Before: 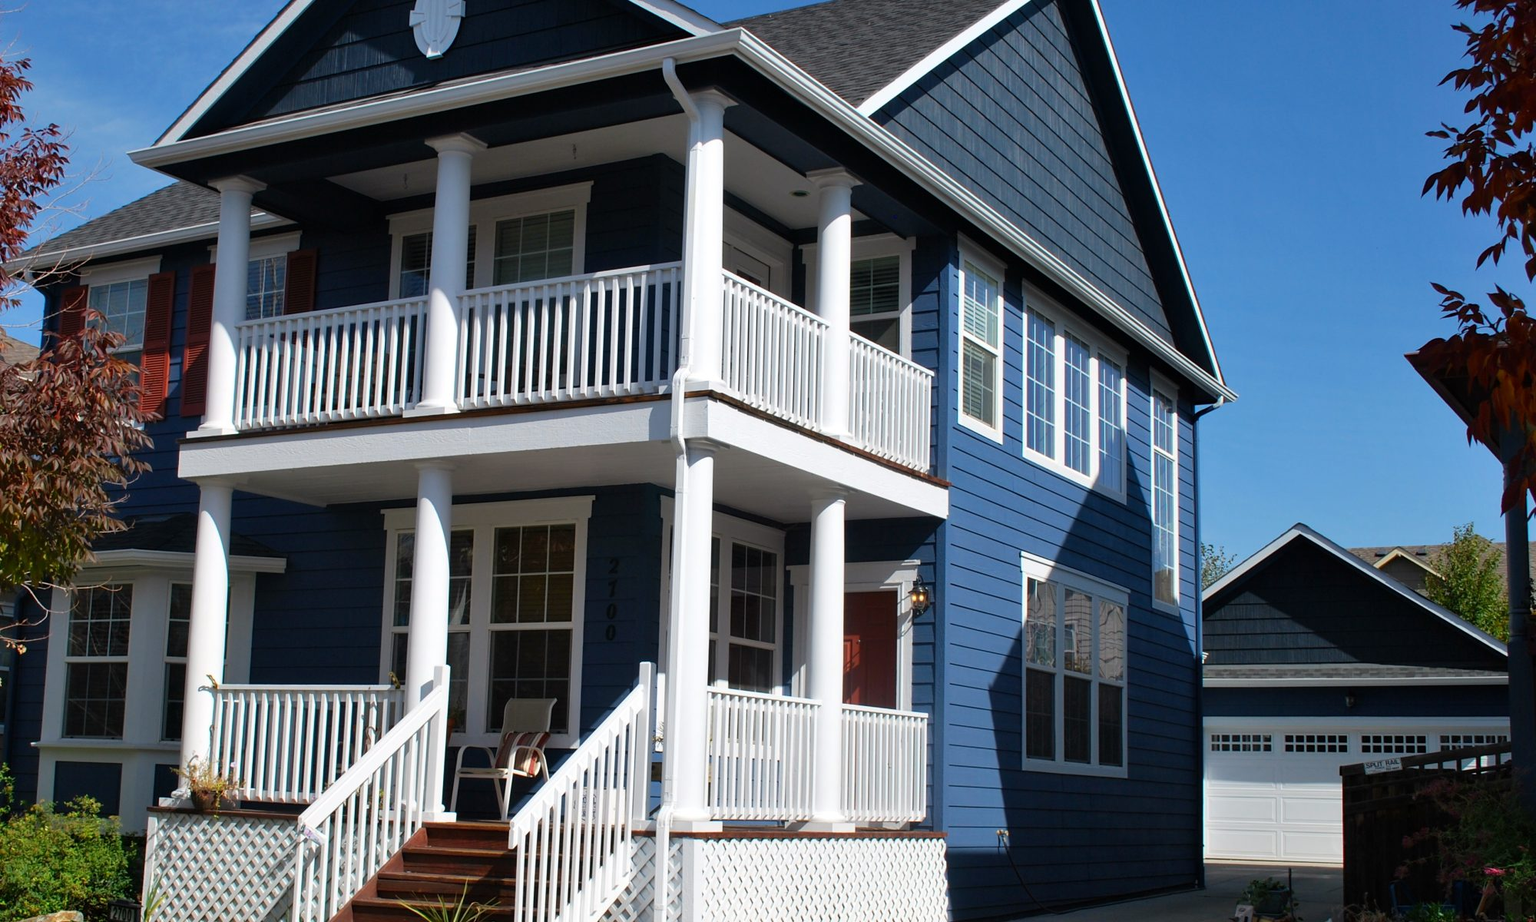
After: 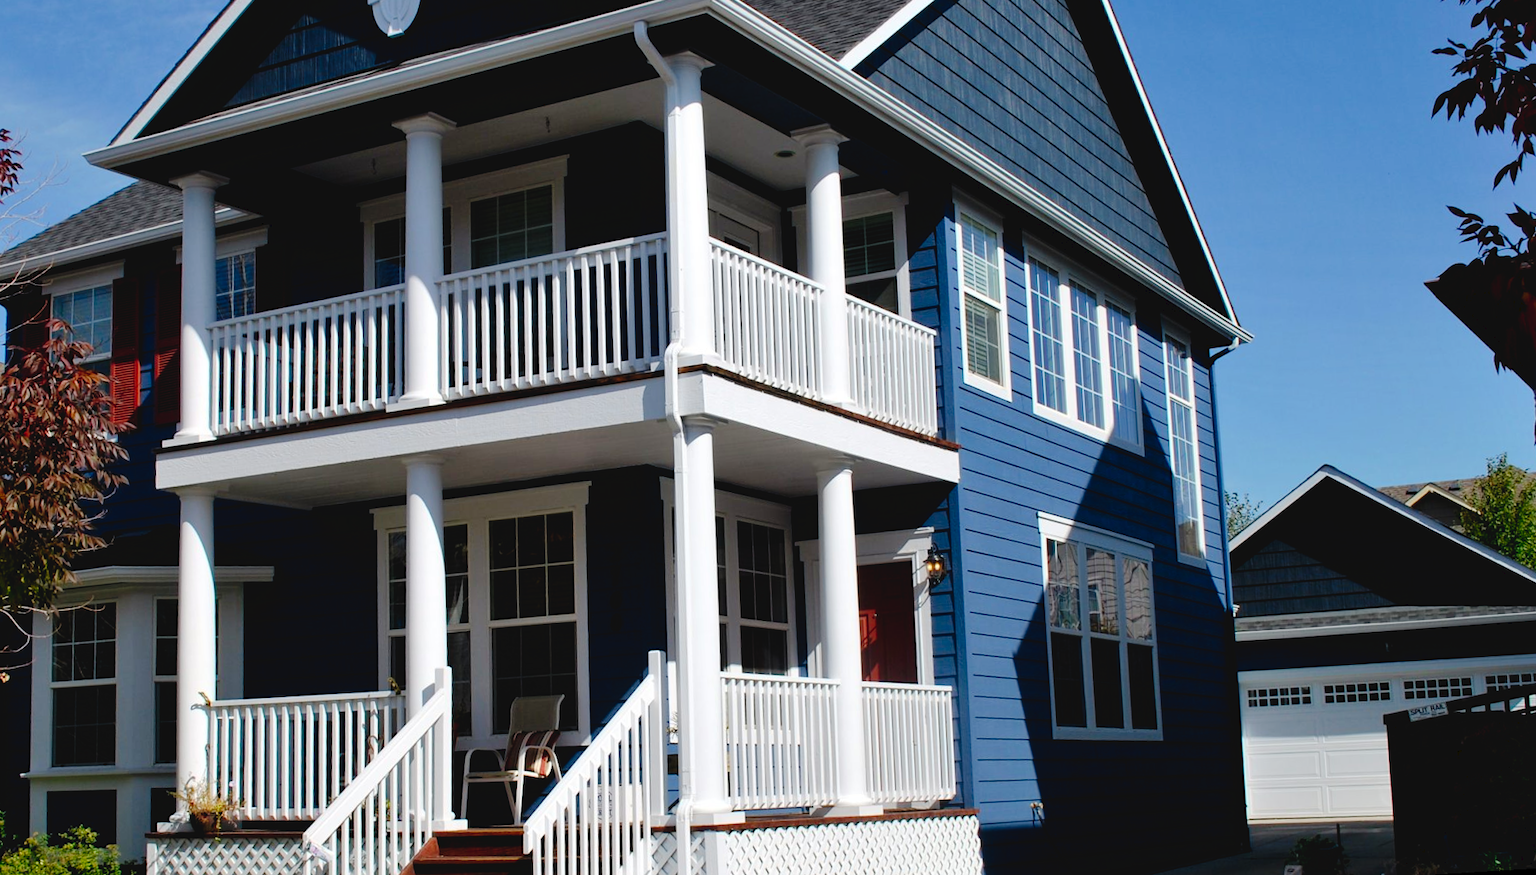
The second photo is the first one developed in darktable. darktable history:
tone curve: curves: ch0 [(0, 0) (0.003, 0.048) (0.011, 0.048) (0.025, 0.048) (0.044, 0.049) (0.069, 0.048) (0.1, 0.052) (0.136, 0.071) (0.177, 0.109) (0.224, 0.157) (0.277, 0.233) (0.335, 0.32) (0.399, 0.404) (0.468, 0.496) (0.543, 0.582) (0.623, 0.653) (0.709, 0.738) (0.801, 0.811) (0.898, 0.895) (1, 1)], preserve colors none
crop: top 1.049%, right 0.001%
rotate and perspective: rotation -3.52°, crop left 0.036, crop right 0.964, crop top 0.081, crop bottom 0.919
